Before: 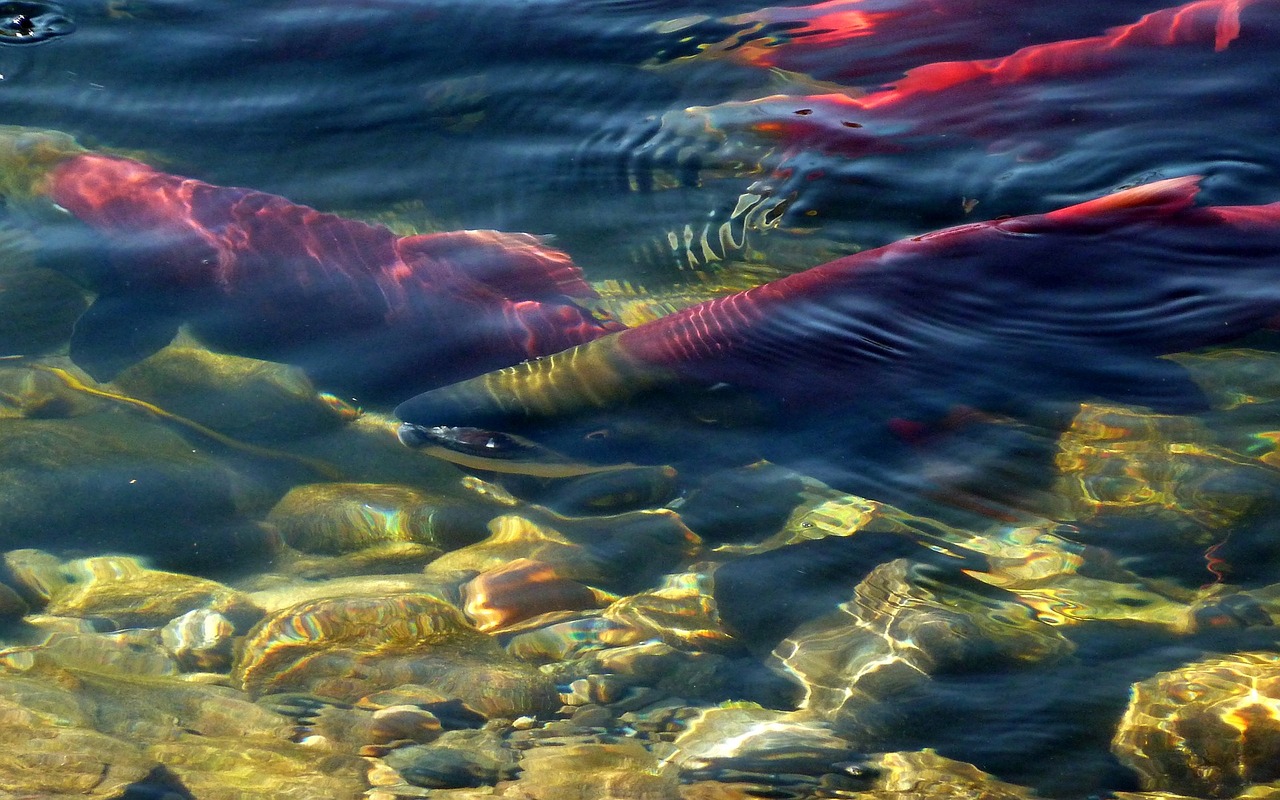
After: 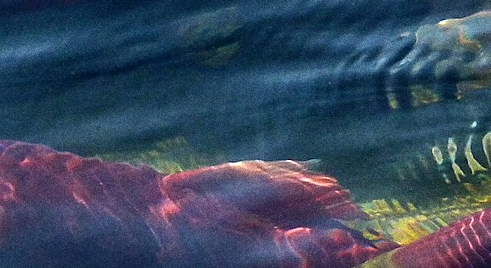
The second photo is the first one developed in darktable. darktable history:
grain: coarseness 0.09 ISO, strength 40%
sharpen: on, module defaults
crop: left 15.452%, top 5.459%, right 43.956%, bottom 56.62%
rotate and perspective: rotation -5°, crop left 0.05, crop right 0.952, crop top 0.11, crop bottom 0.89
